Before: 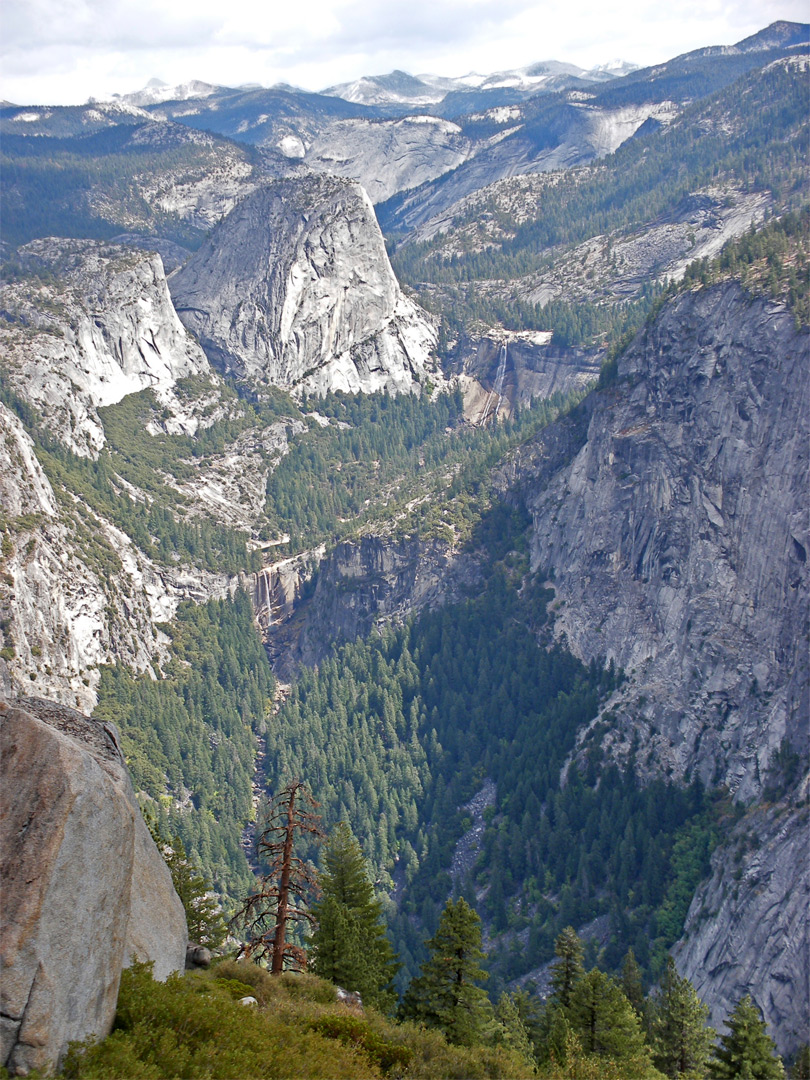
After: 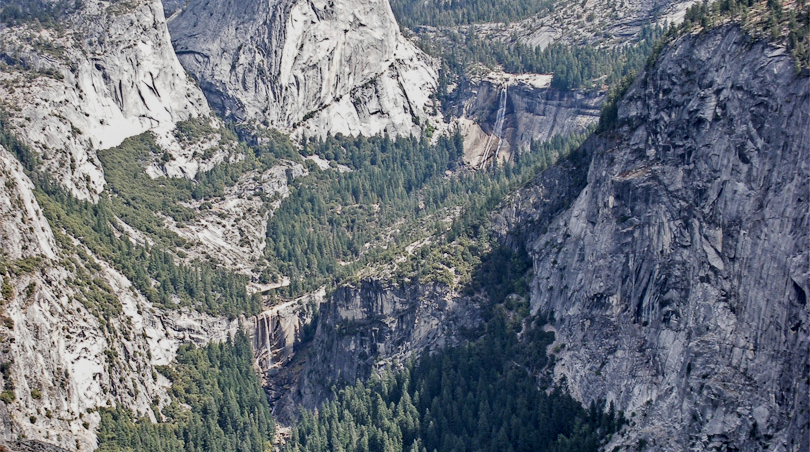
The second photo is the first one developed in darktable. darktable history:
filmic rgb: black relative exposure -5 EV, hardness 2.88, contrast 1.3, highlights saturation mix -30%
exposure: black level correction 0.006, exposure -0.226 EV, compensate highlight preservation false
crop and rotate: top 23.84%, bottom 34.294%
local contrast: on, module defaults
tone equalizer: on, module defaults
